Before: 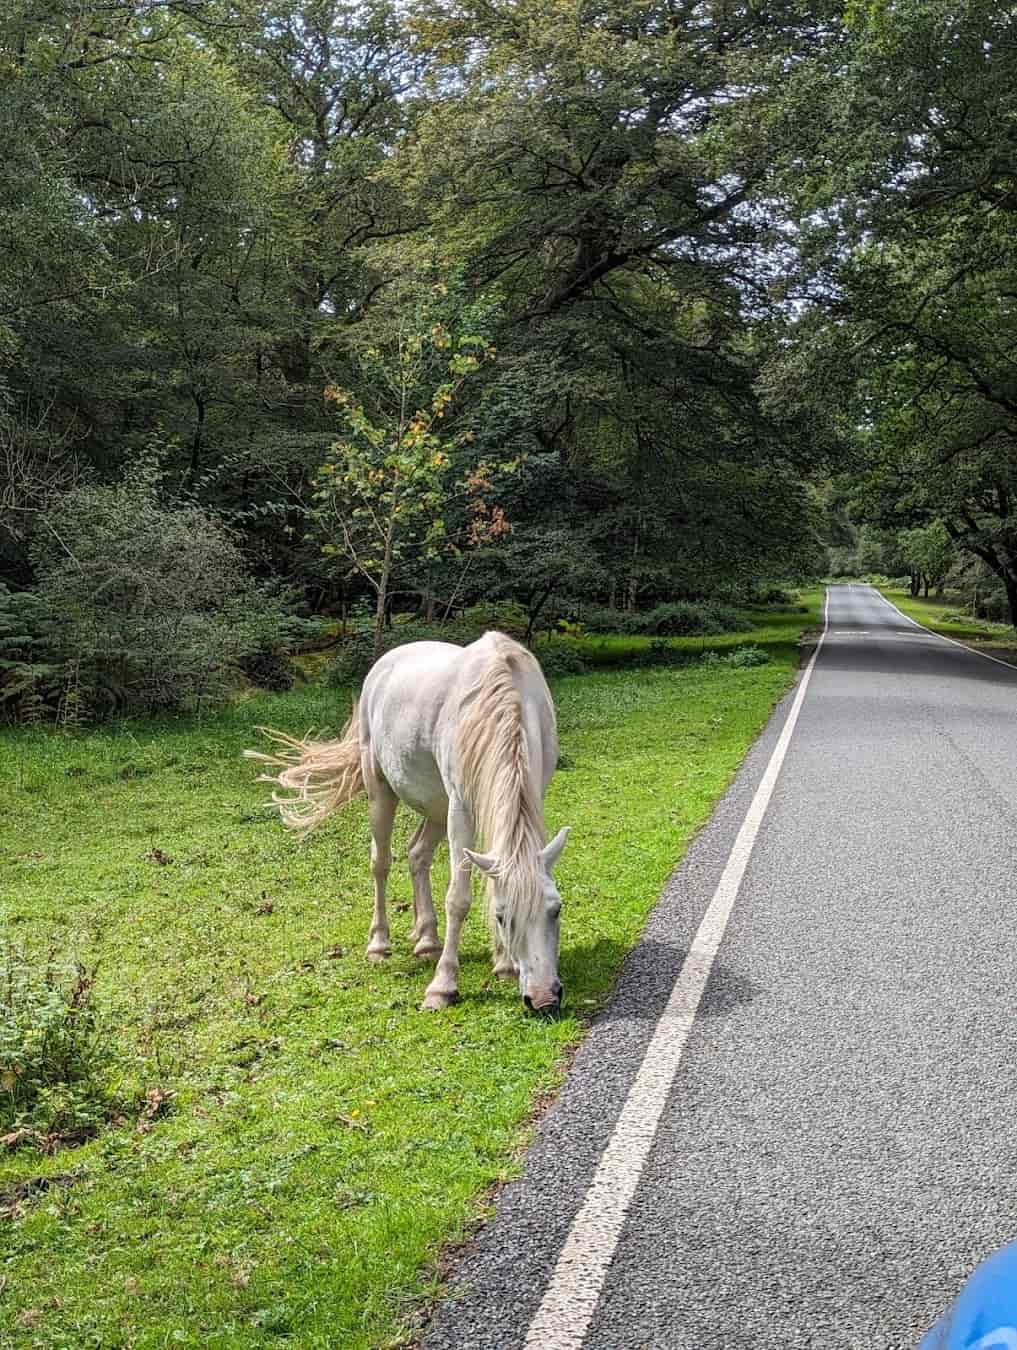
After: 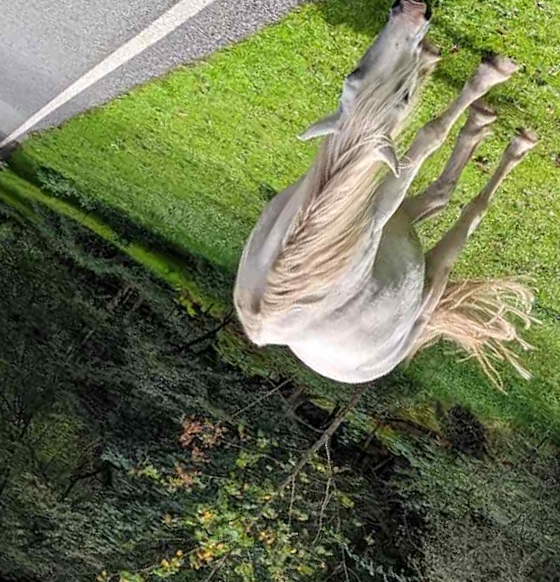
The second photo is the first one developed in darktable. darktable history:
crop and rotate: angle 146.8°, left 9.179%, top 15.565%, right 4.571%, bottom 16.909%
